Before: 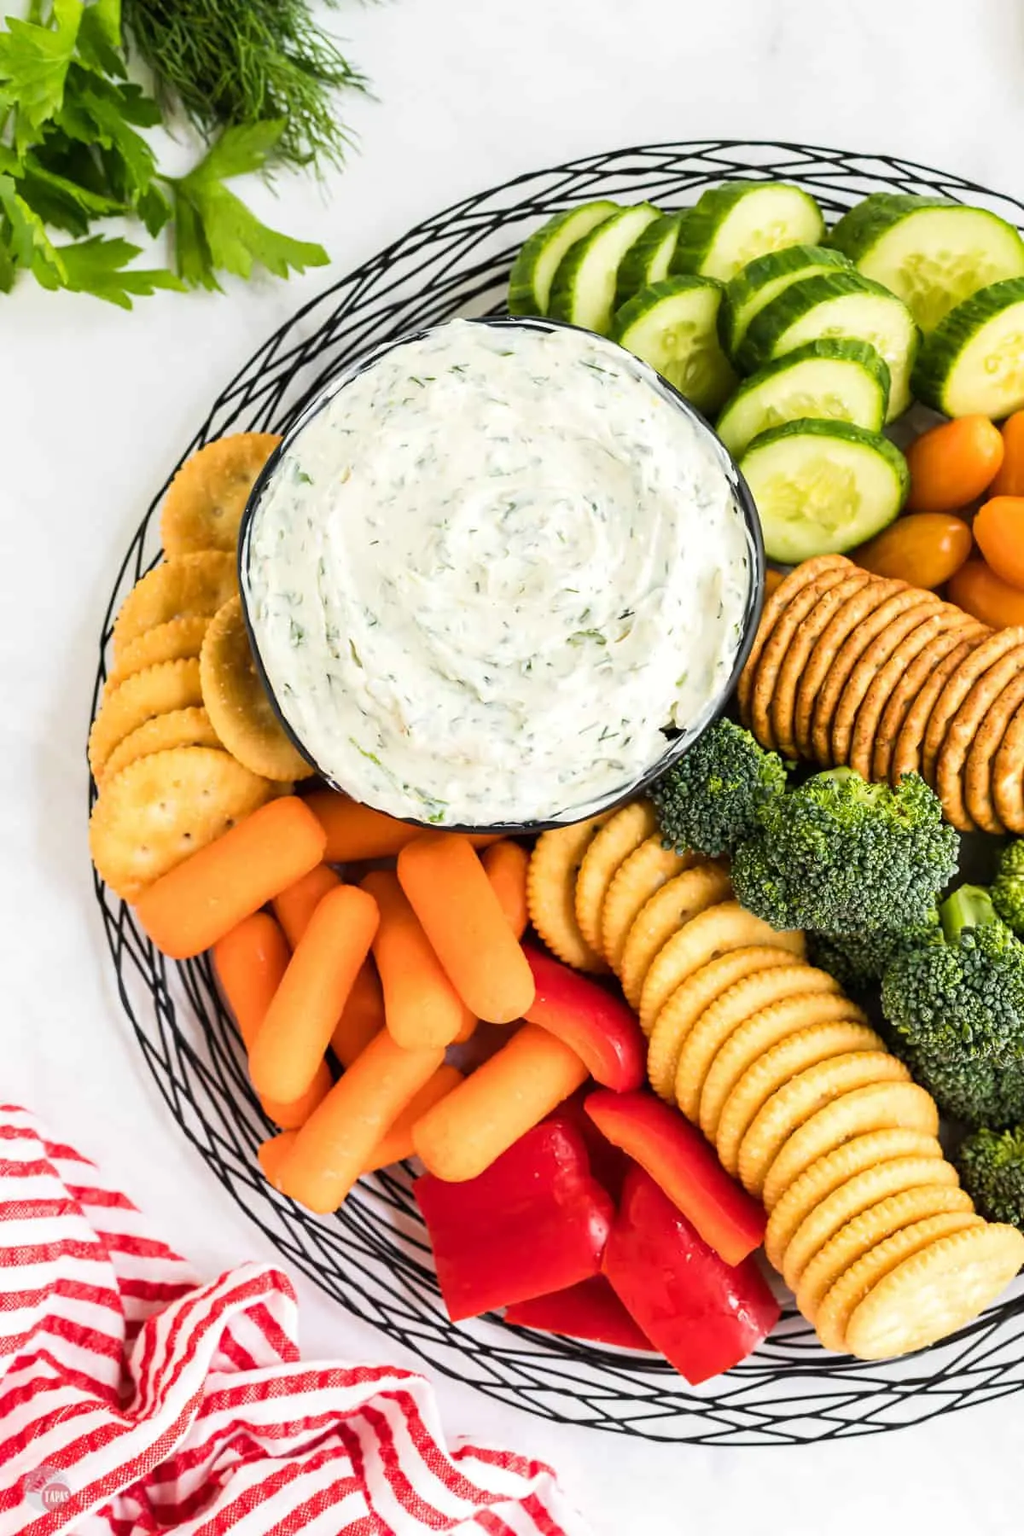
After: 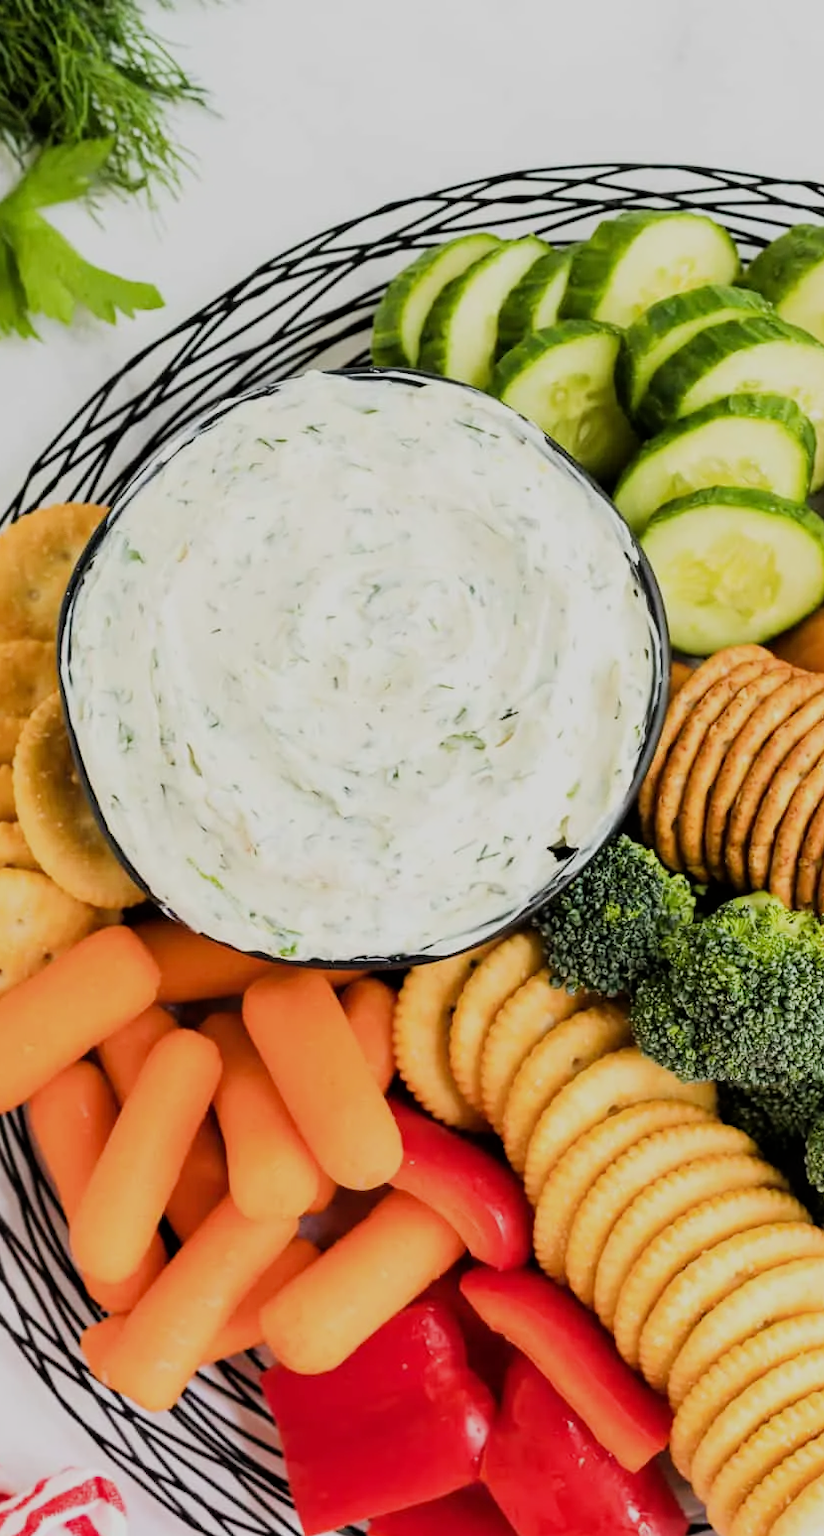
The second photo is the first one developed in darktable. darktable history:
filmic rgb: black relative exposure -7.65 EV, white relative exposure 4.56 EV, hardness 3.61
crop: left 18.479%, right 12.2%, bottom 13.971%
